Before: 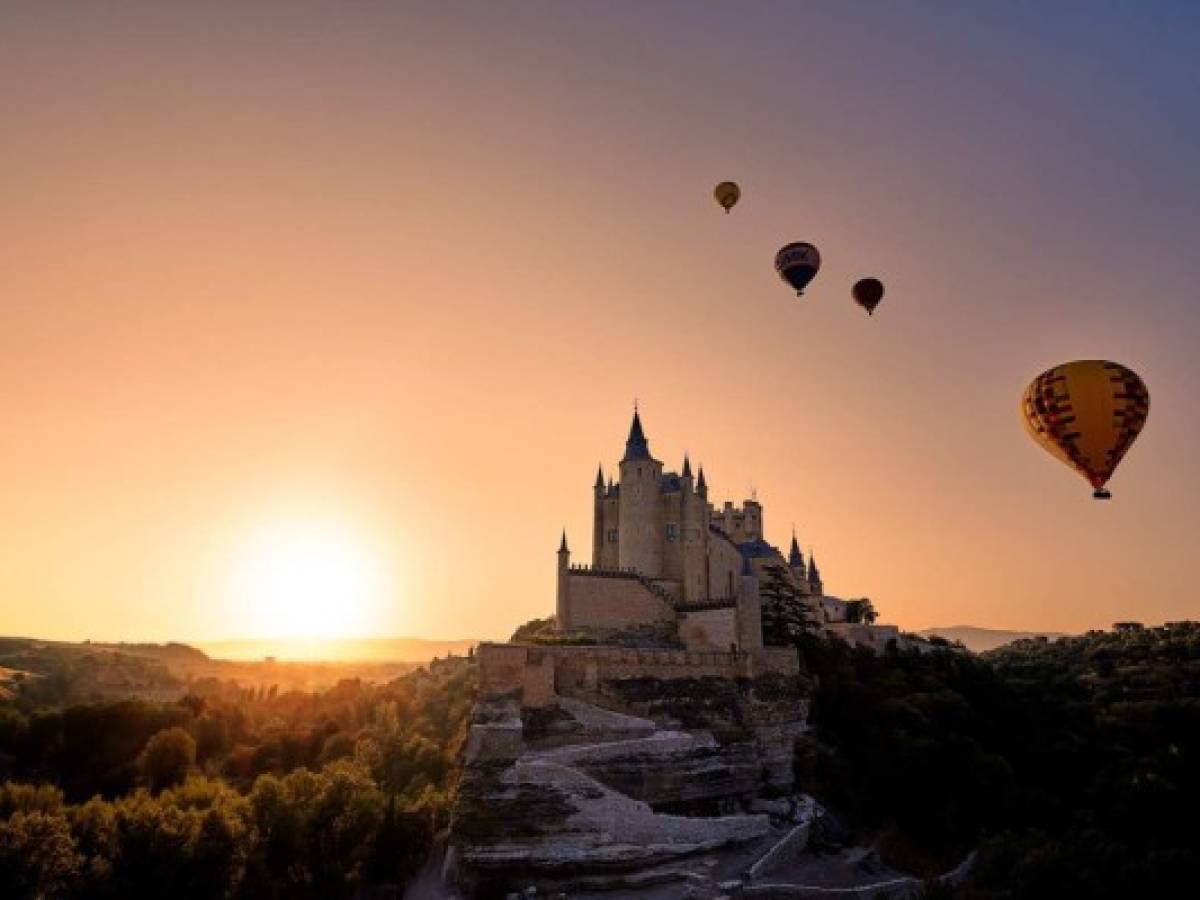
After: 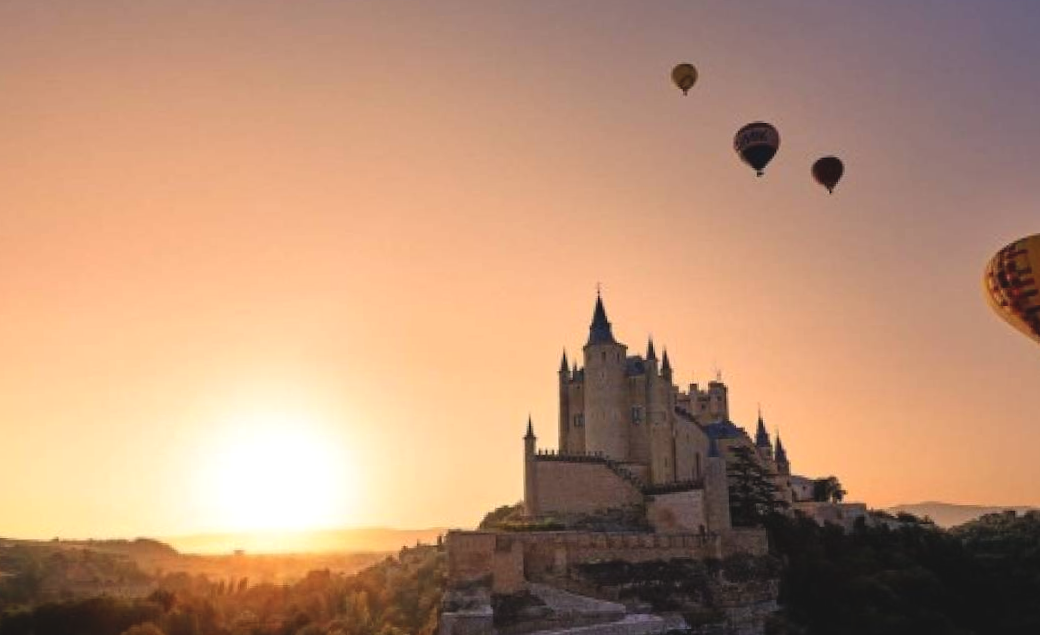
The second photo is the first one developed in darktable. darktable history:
exposure: black level correction -0.008, exposure 0.067 EV, compensate highlight preservation false
rotate and perspective: rotation -1.42°, crop left 0.016, crop right 0.984, crop top 0.035, crop bottom 0.965
crop and rotate: left 2.425%, top 11.305%, right 9.6%, bottom 15.08%
tone equalizer: on, module defaults
